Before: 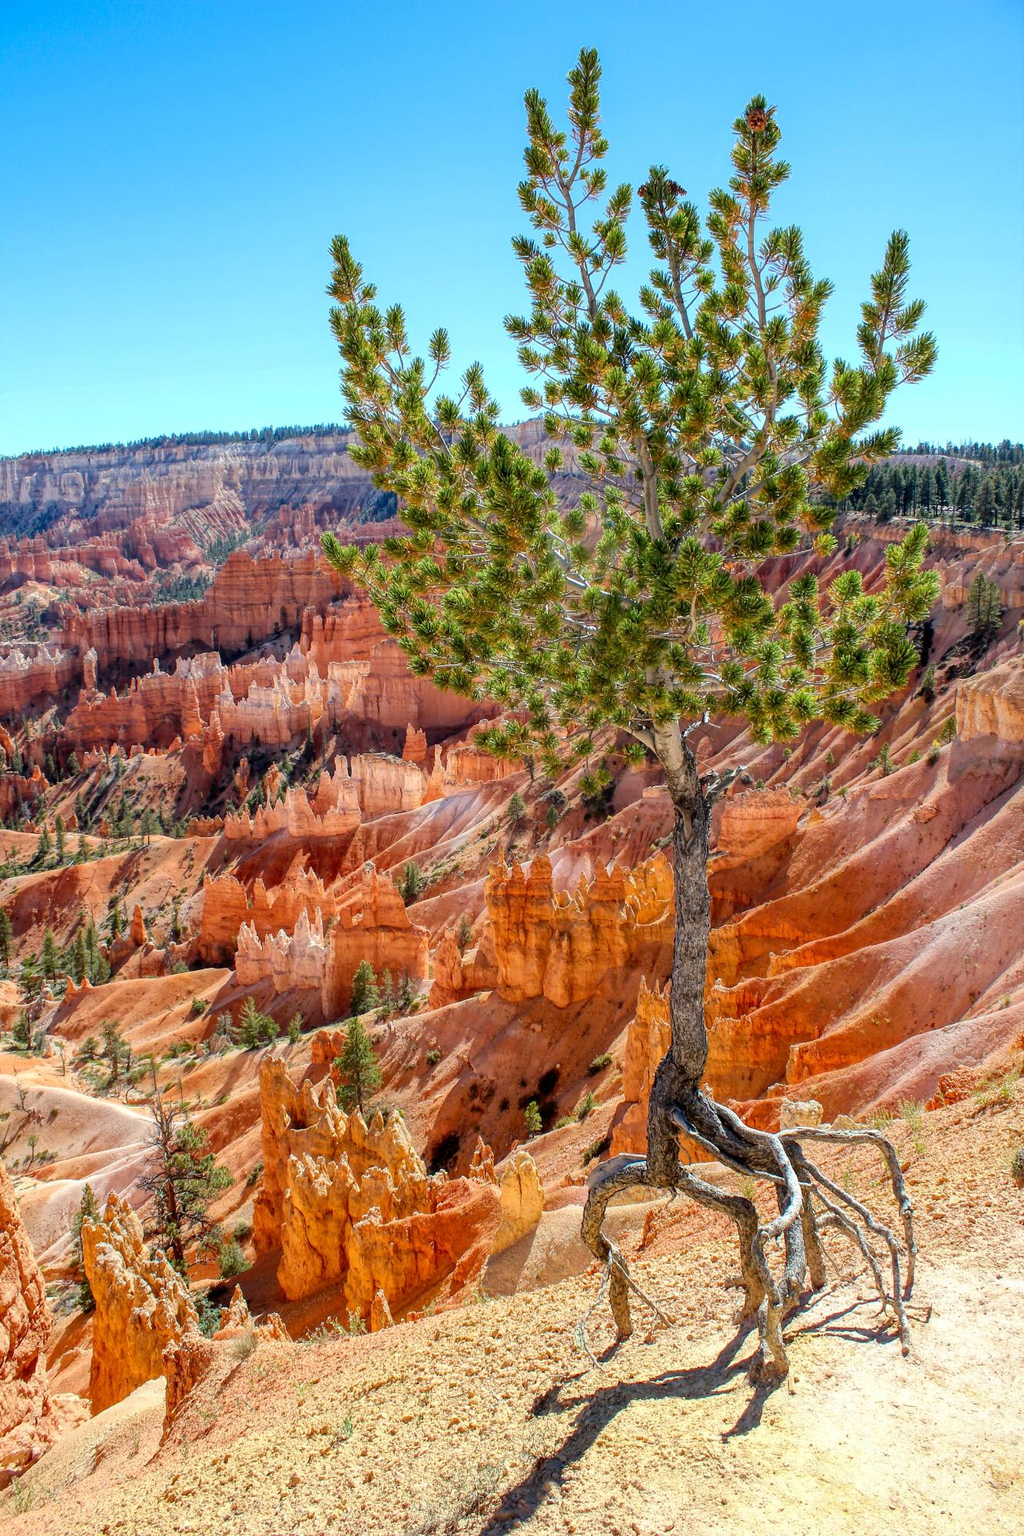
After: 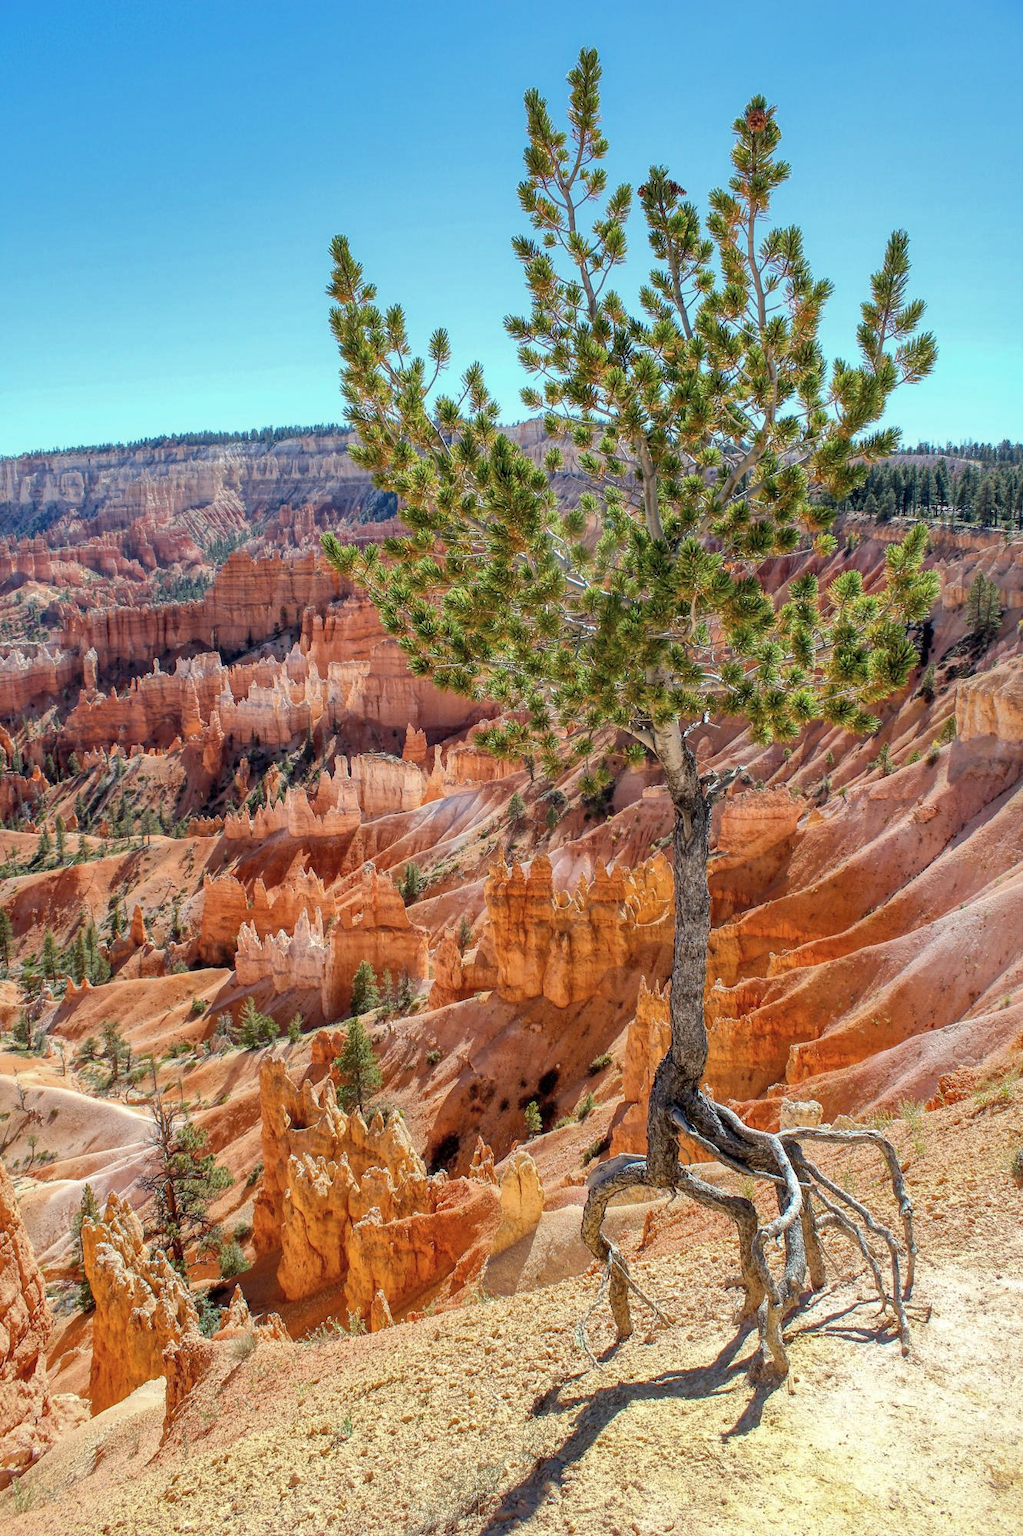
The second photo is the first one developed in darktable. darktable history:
shadows and highlights: on, module defaults
color contrast: green-magenta contrast 0.84, blue-yellow contrast 0.86
